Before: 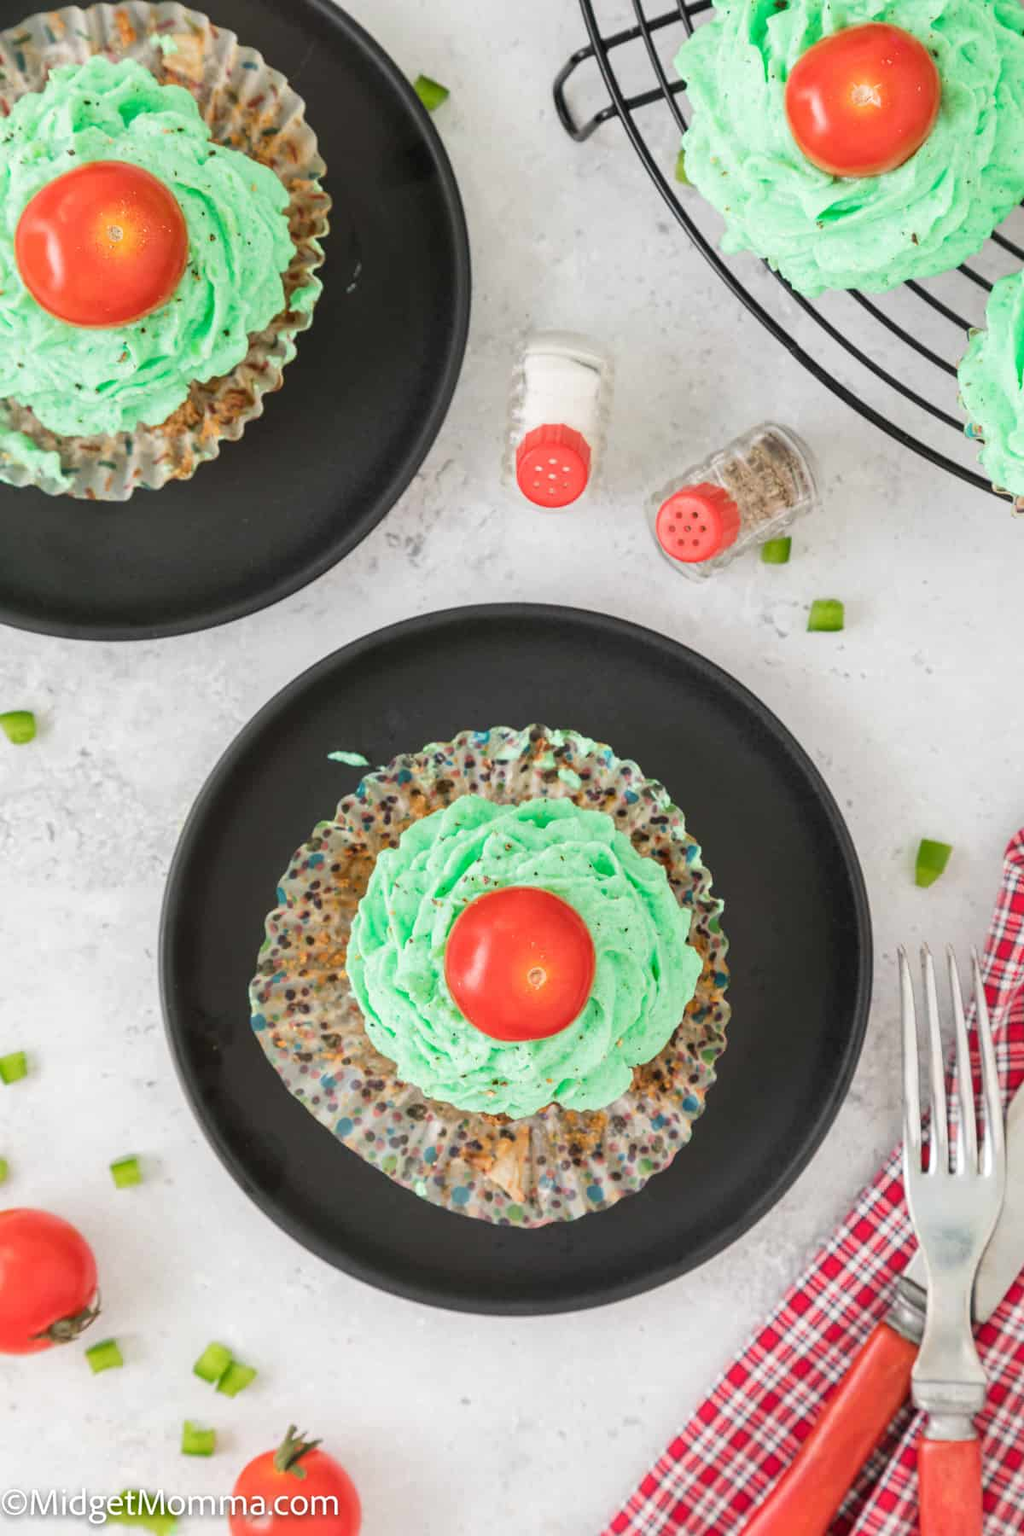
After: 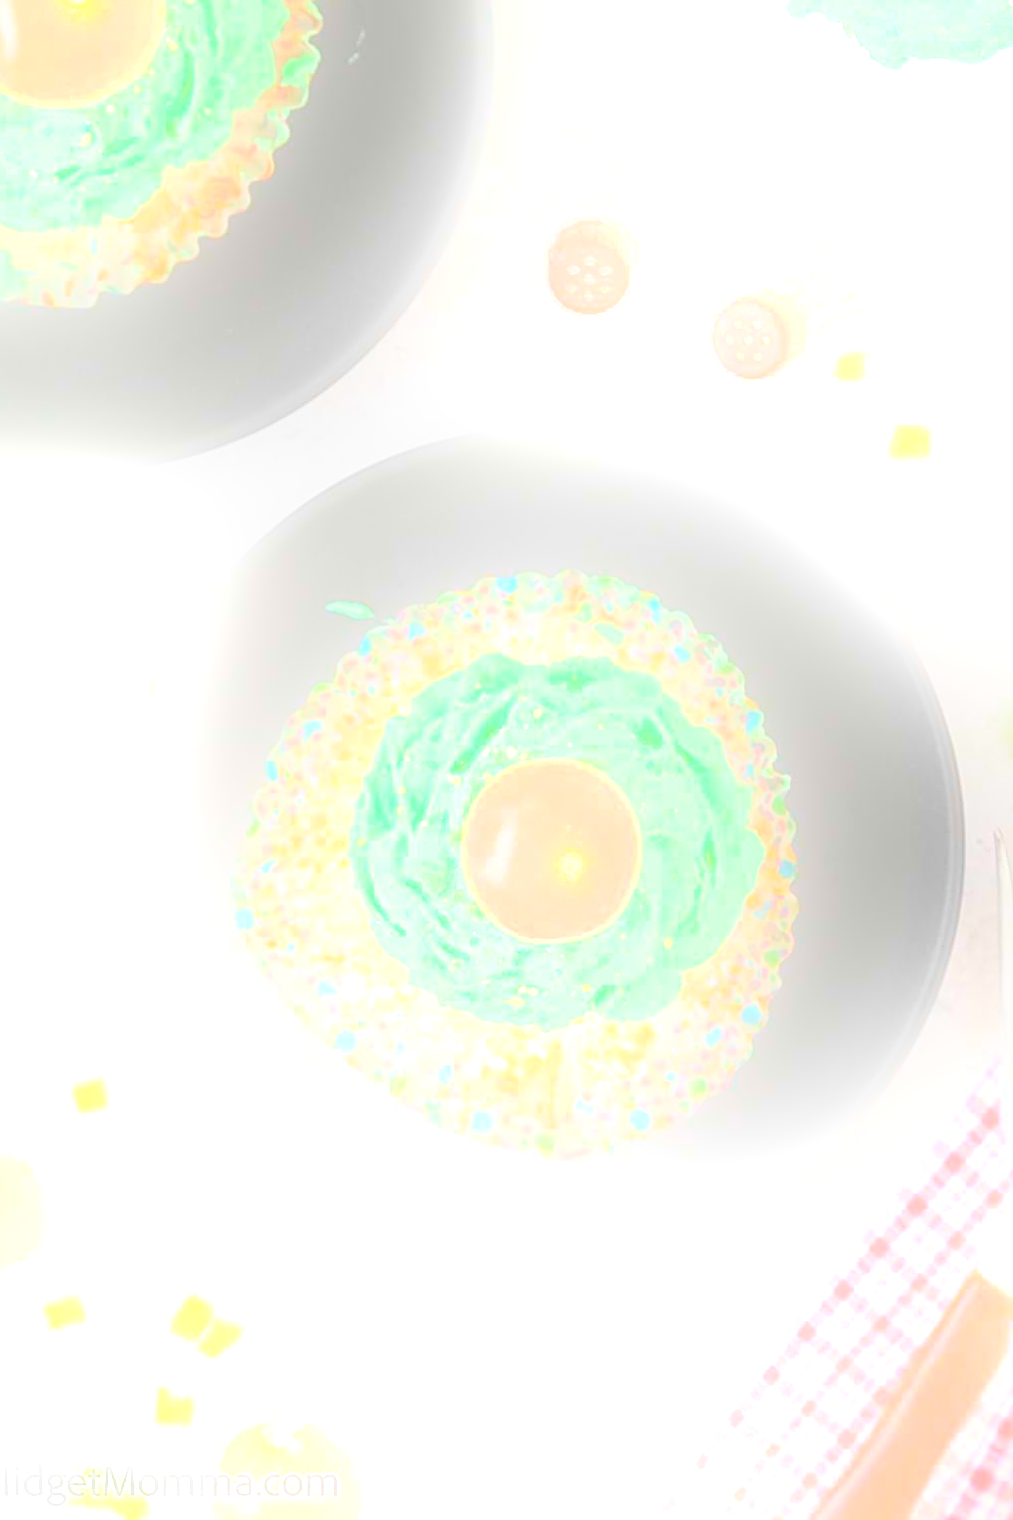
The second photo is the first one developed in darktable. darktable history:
crop and rotate: left 4.842%, top 15.51%, right 10.668%
bloom: size 25%, threshold 5%, strength 90%
sharpen: amount 0.55
tone equalizer: on, module defaults
